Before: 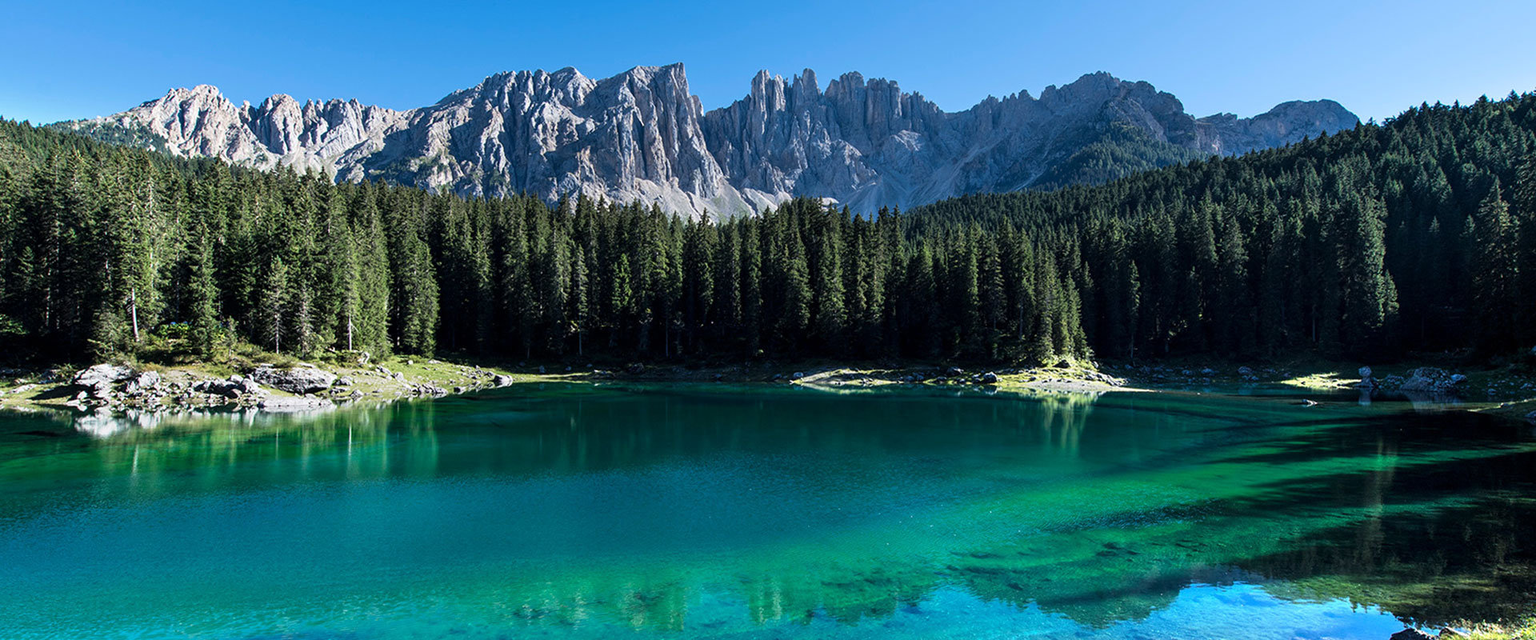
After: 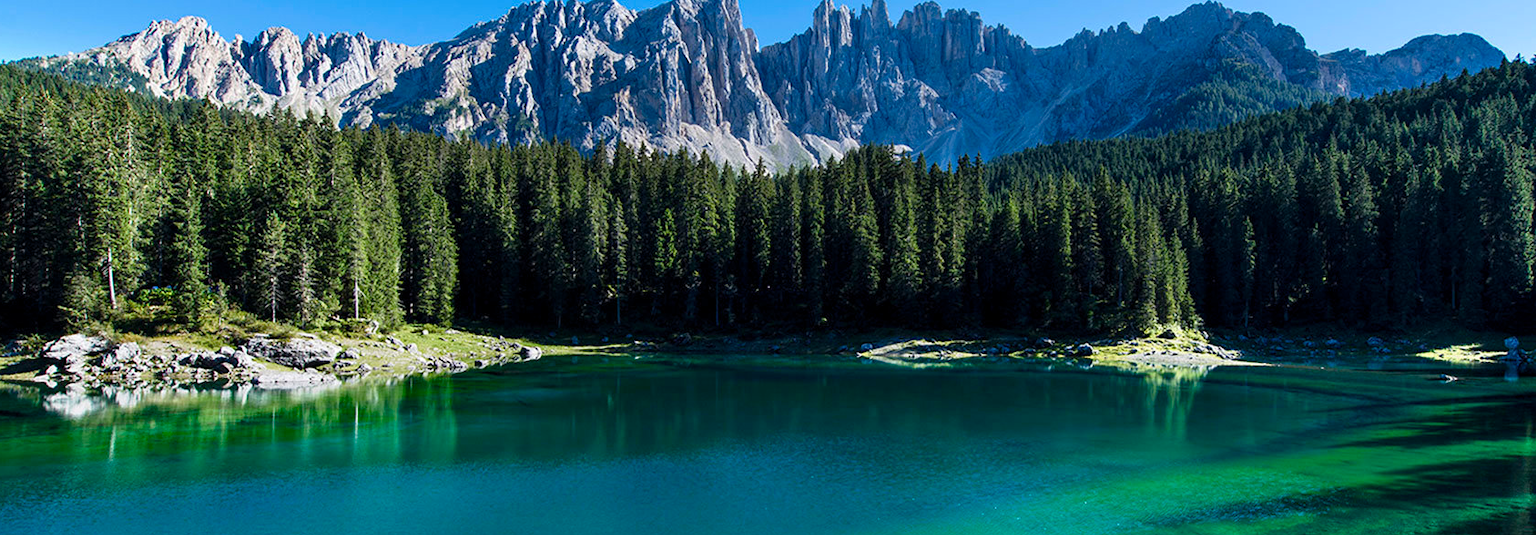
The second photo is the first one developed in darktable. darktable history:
crop and rotate: left 2.435%, top 11.071%, right 9.665%, bottom 15.381%
color balance rgb: perceptual saturation grading › global saturation 34.749%, perceptual saturation grading › highlights -29.84%, perceptual saturation grading › shadows 35.265%, global vibrance 0.25%
